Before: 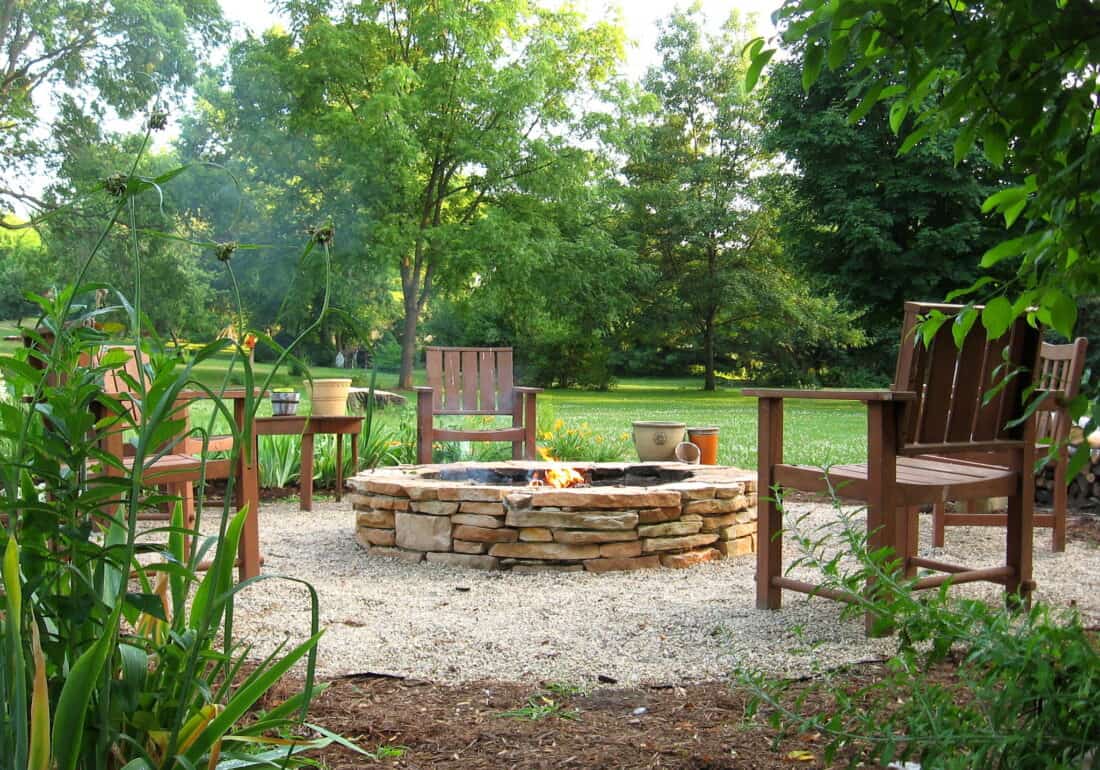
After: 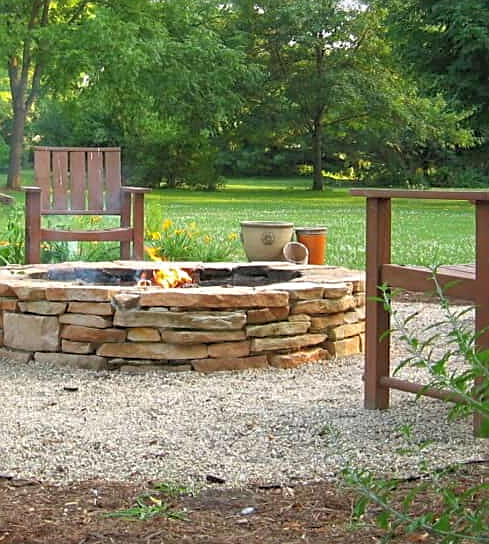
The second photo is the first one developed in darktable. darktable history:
shadows and highlights: on, module defaults
tone curve: curves: ch0 [(0, 0) (0.003, 0.005) (0.011, 0.019) (0.025, 0.04) (0.044, 0.064) (0.069, 0.095) (0.1, 0.129) (0.136, 0.169) (0.177, 0.207) (0.224, 0.247) (0.277, 0.298) (0.335, 0.354) (0.399, 0.416) (0.468, 0.478) (0.543, 0.553) (0.623, 0.634) (0.709, 0.709) (0.801, 0.817) (0.898, 0.912) (1, 1)], color space Lab, independent channels
sharpen: amount 0.499
crop: left 35.666%, top 25.983%, right 19.792%, bottom 3.365%
